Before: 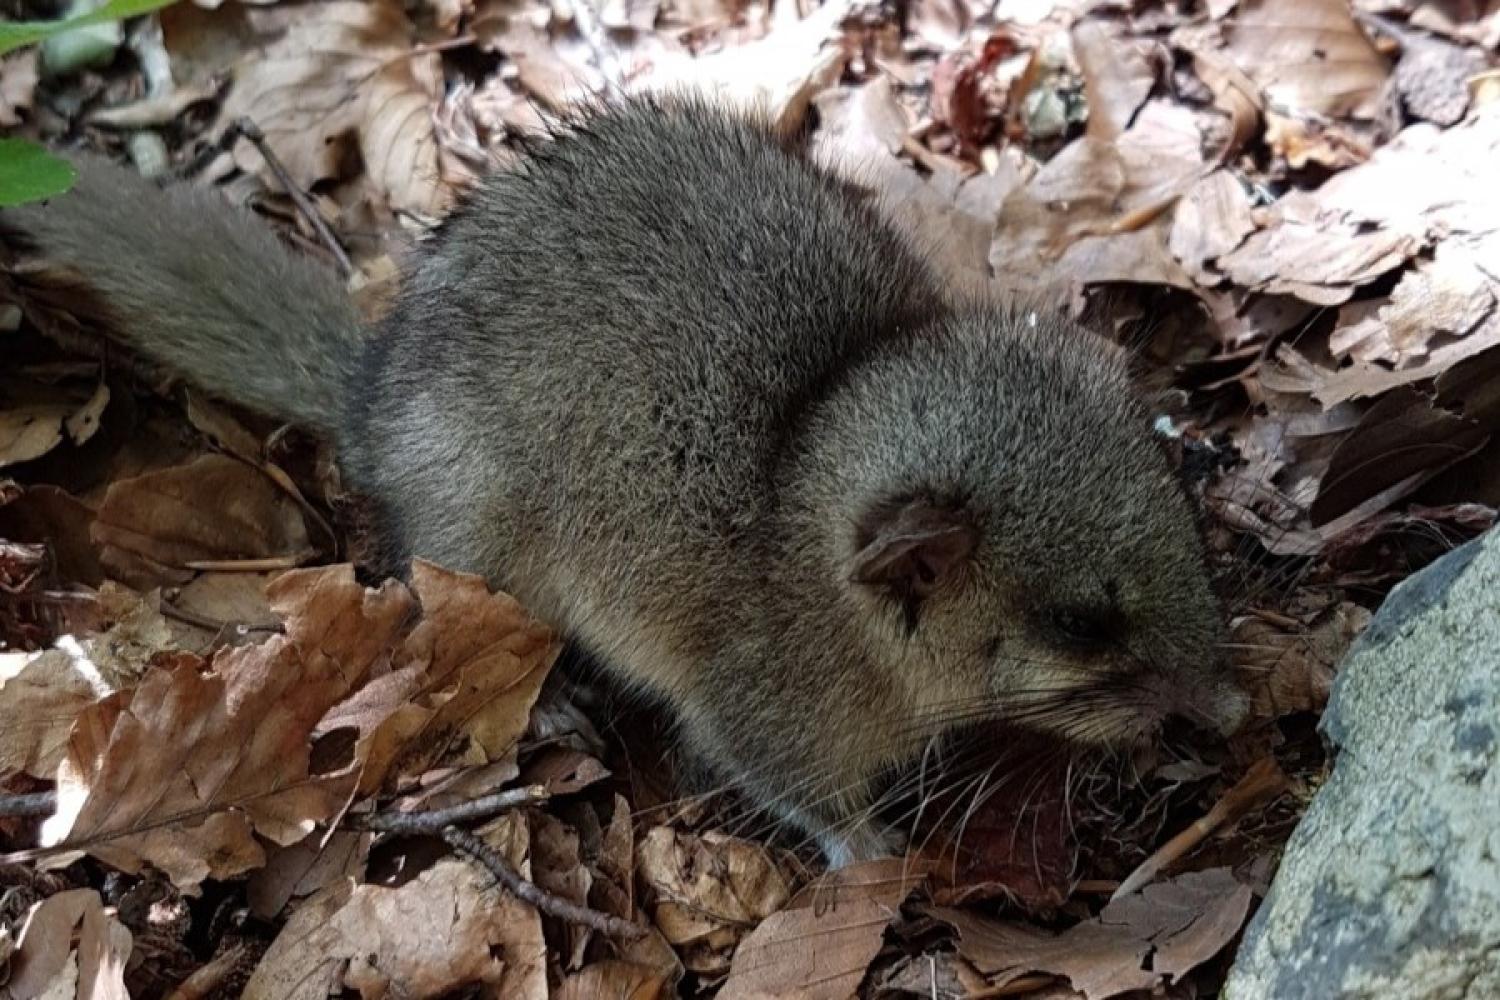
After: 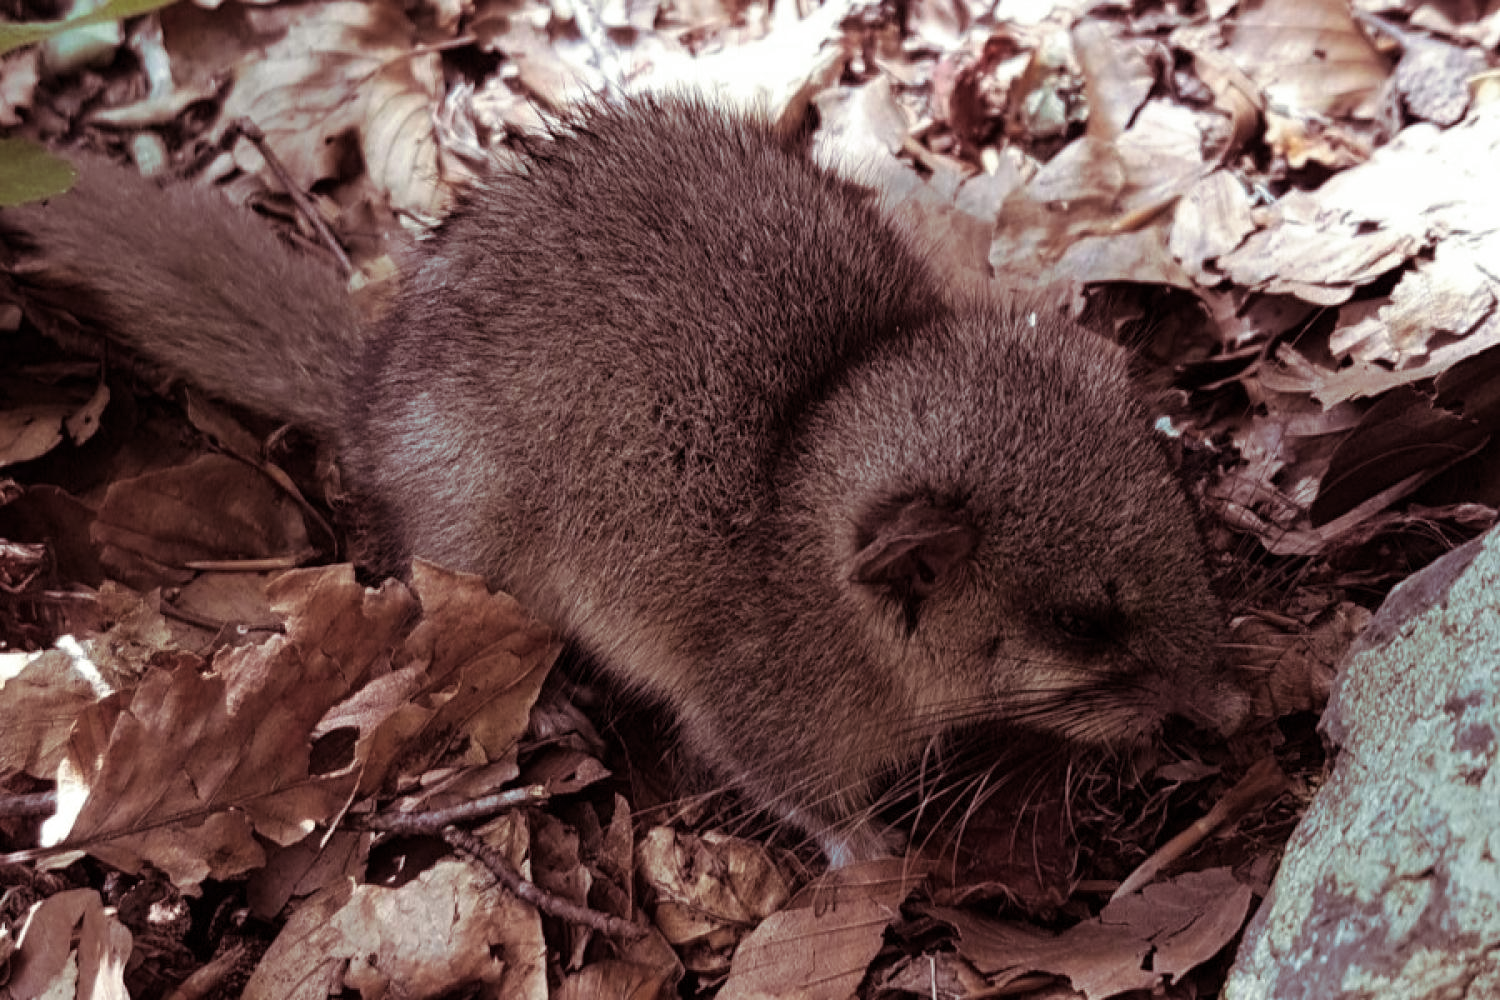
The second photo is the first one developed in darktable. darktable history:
split-toning: on, module defaults
tone equalizer: on, module defaults
